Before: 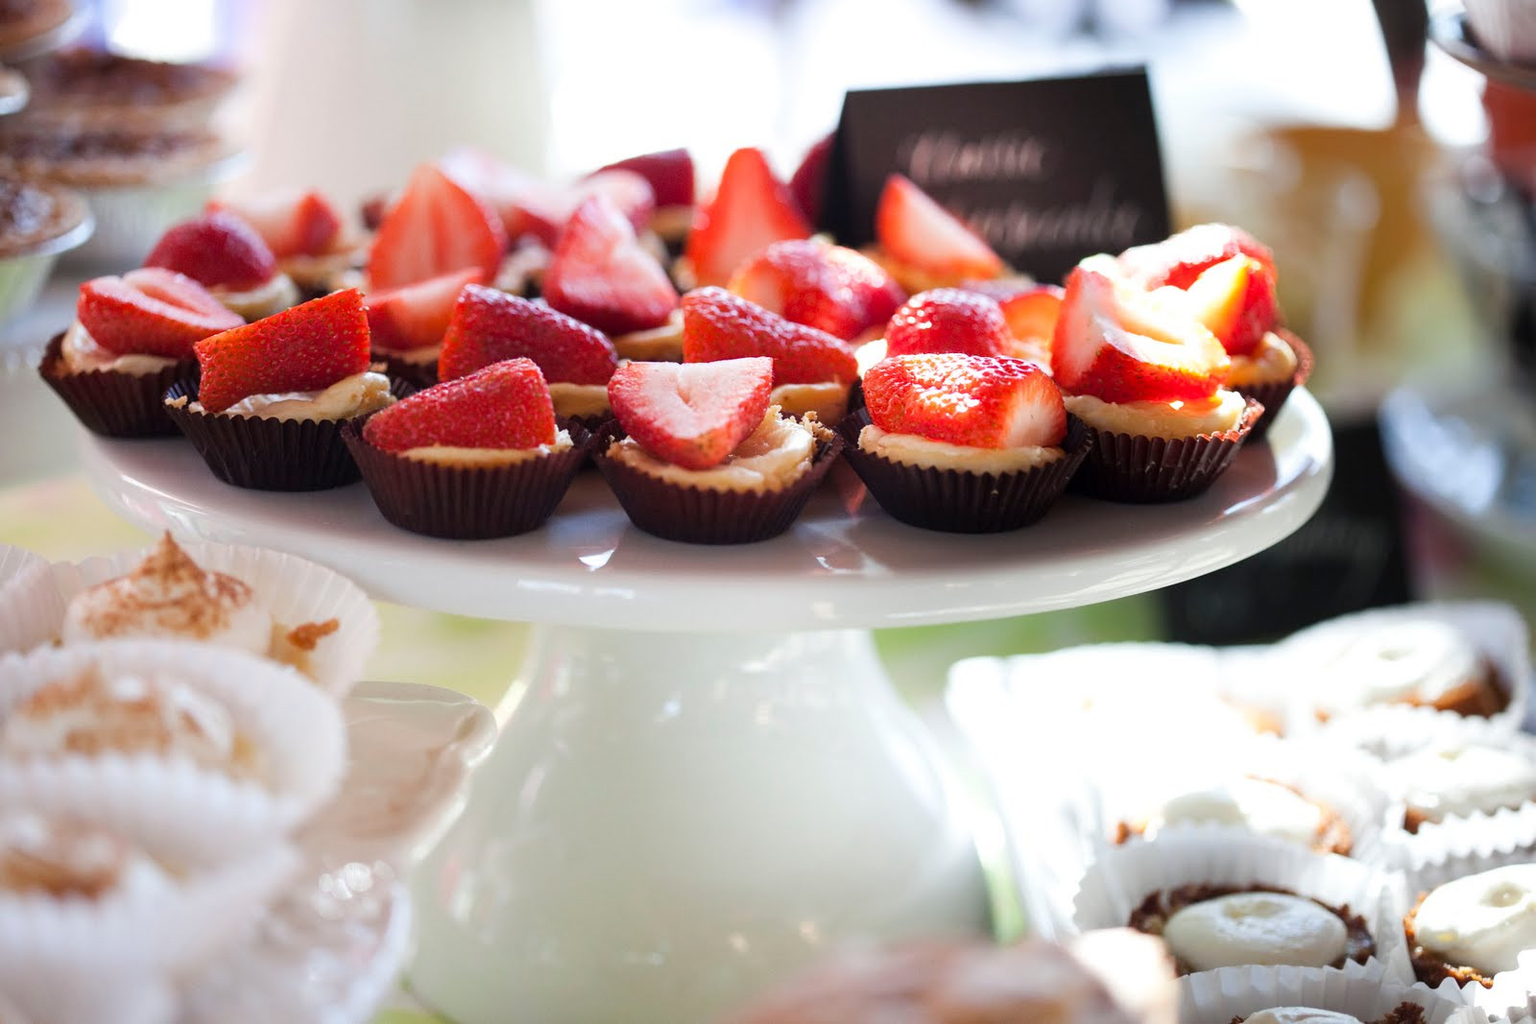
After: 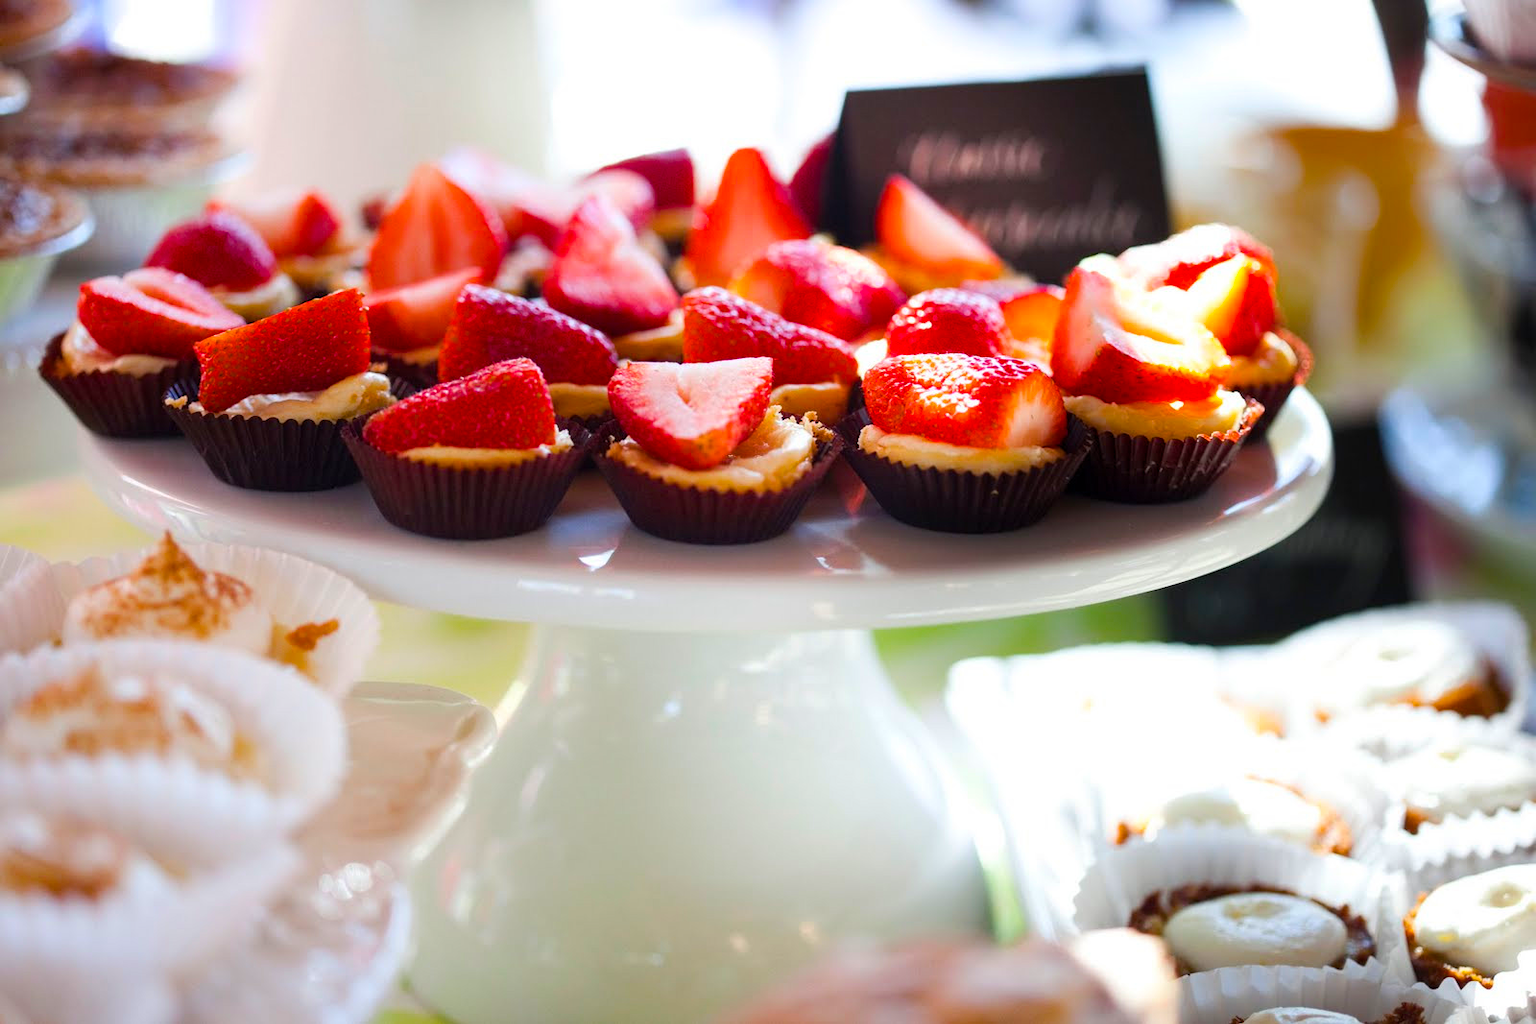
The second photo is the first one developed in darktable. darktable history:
color balance rgb: linear chroma grading › global chroma 15%, perceptual saturation grading › global saturation 30%
